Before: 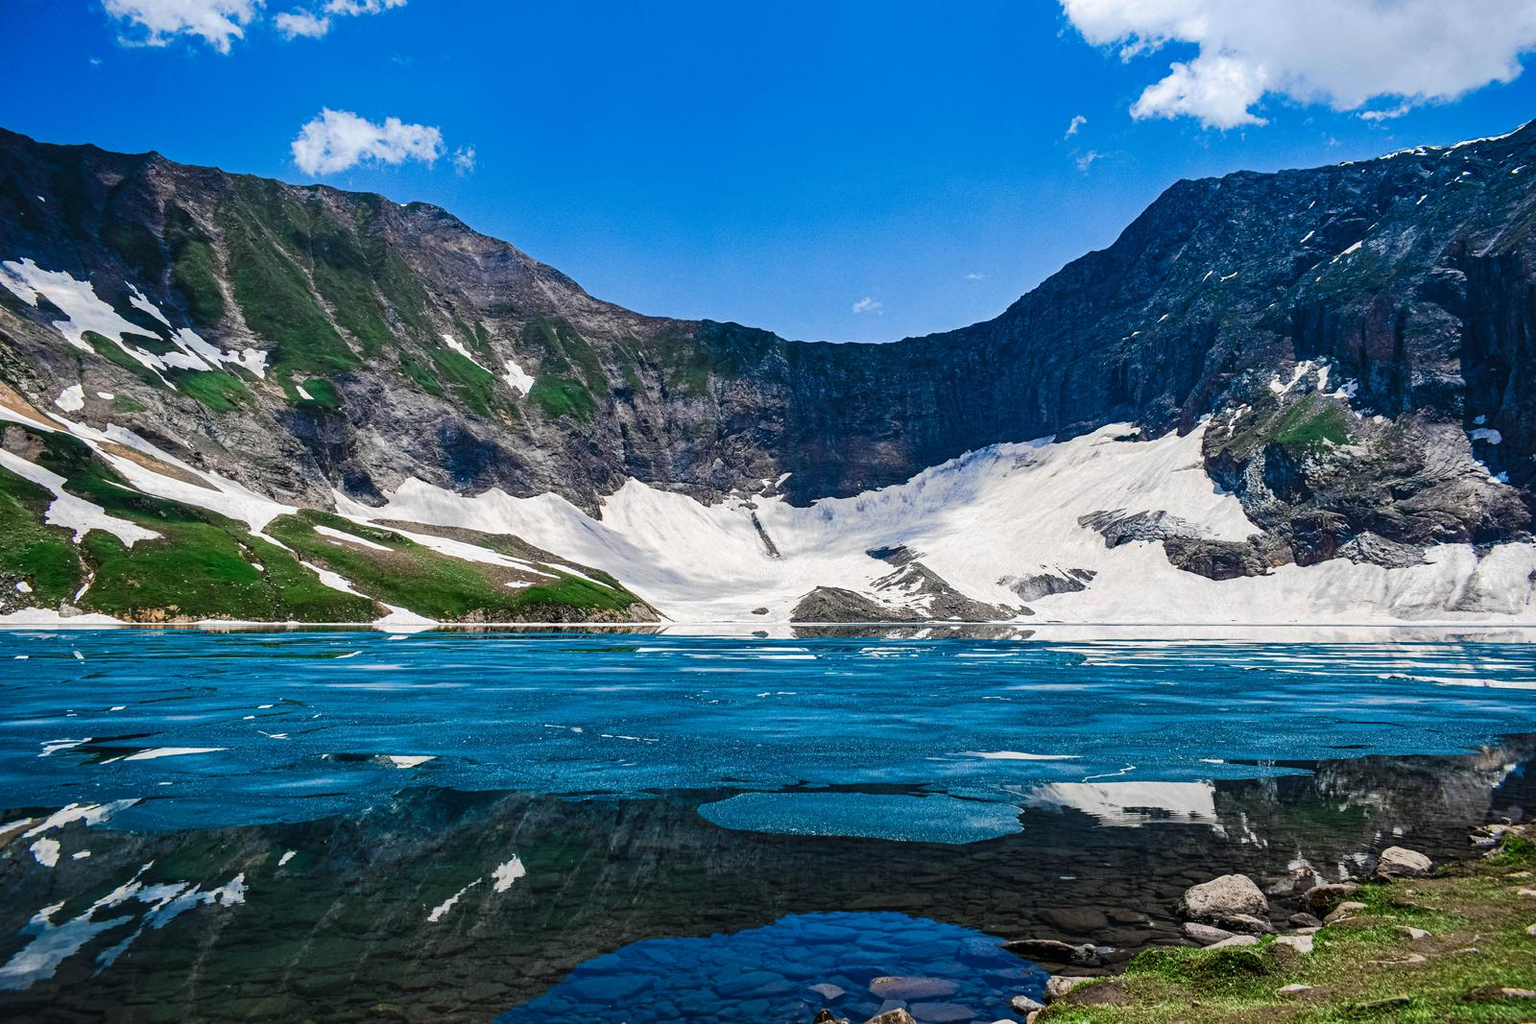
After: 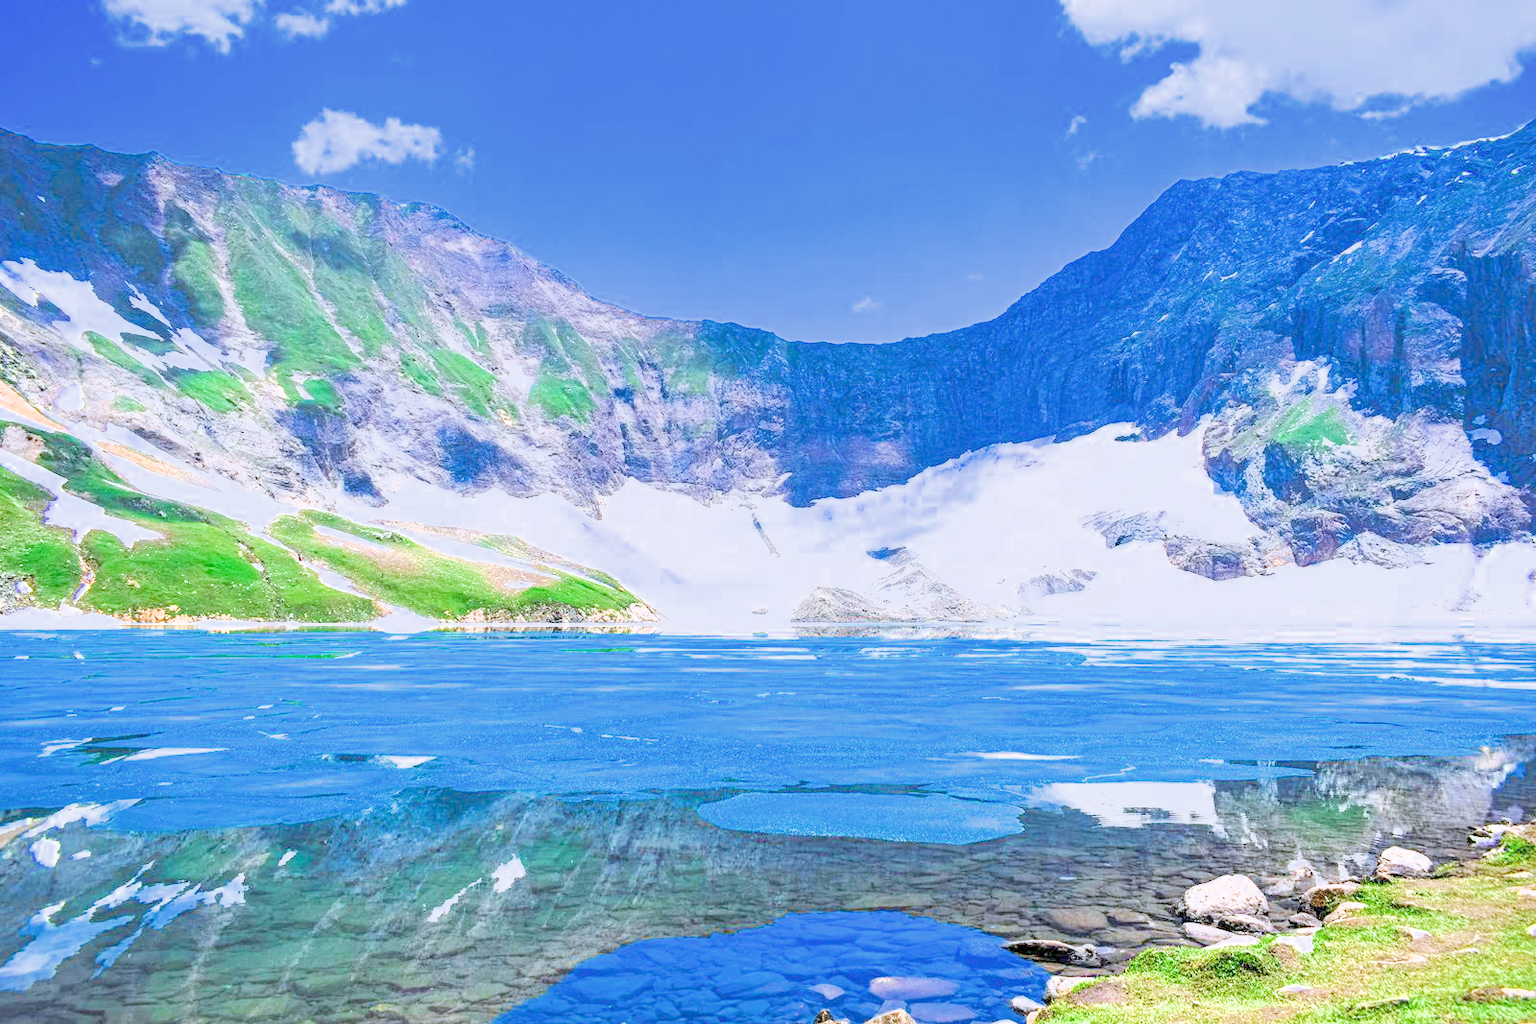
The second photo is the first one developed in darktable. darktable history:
exposure: exposure 2 EV, compensate exposure bias true, compensate highlight preservation false
filmic rgb: middle gray luminance 3.44%, black relative exposure -5.92 EV, white relative exposure 6.33 EV, threshold 6 EV, dynamic range scaling 22.4%, target black luminance 0%, hardness 2.33, latitude 45.85%, contrast 0.78, highlights saturation mix 100%, shadows ↔ highlights balance 0.033%, add noise in highlights 0, preserve chrominance max RGB, color science v3 (2019), use custom middle-gray values true, iterations of high-quality reconstruction 0, contrast in highlights soft, enable highlight reconstruction true
rgb curve: curves: ch0 [(0, 0) (0.175, 0.154) (0.785, 0.663) (1, 1)]
white balance: red 0.967, blue 1.119, emerald 0.756
